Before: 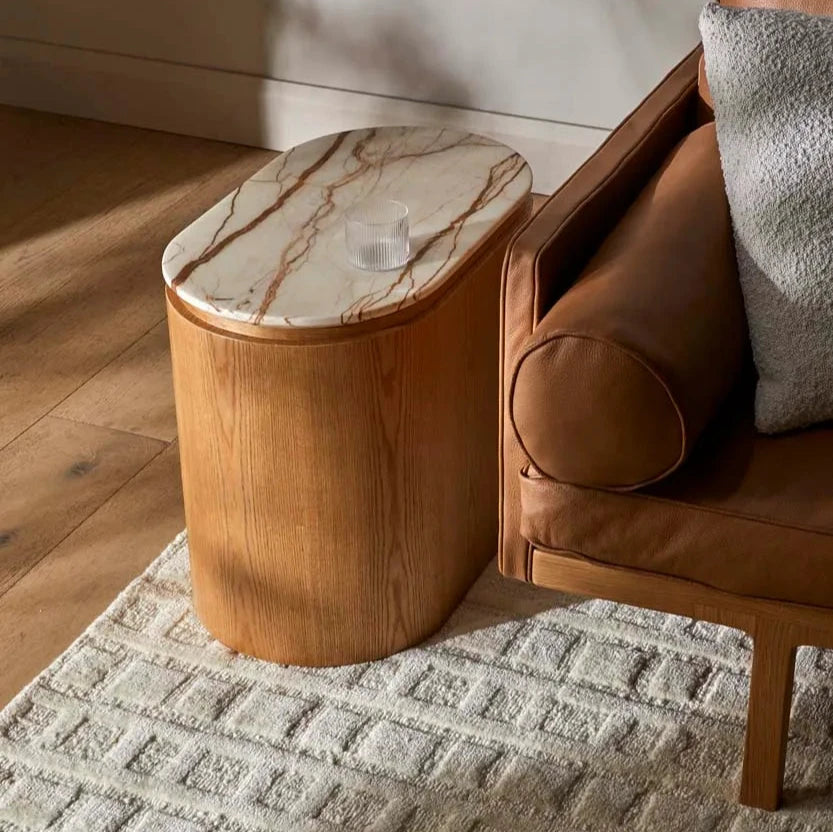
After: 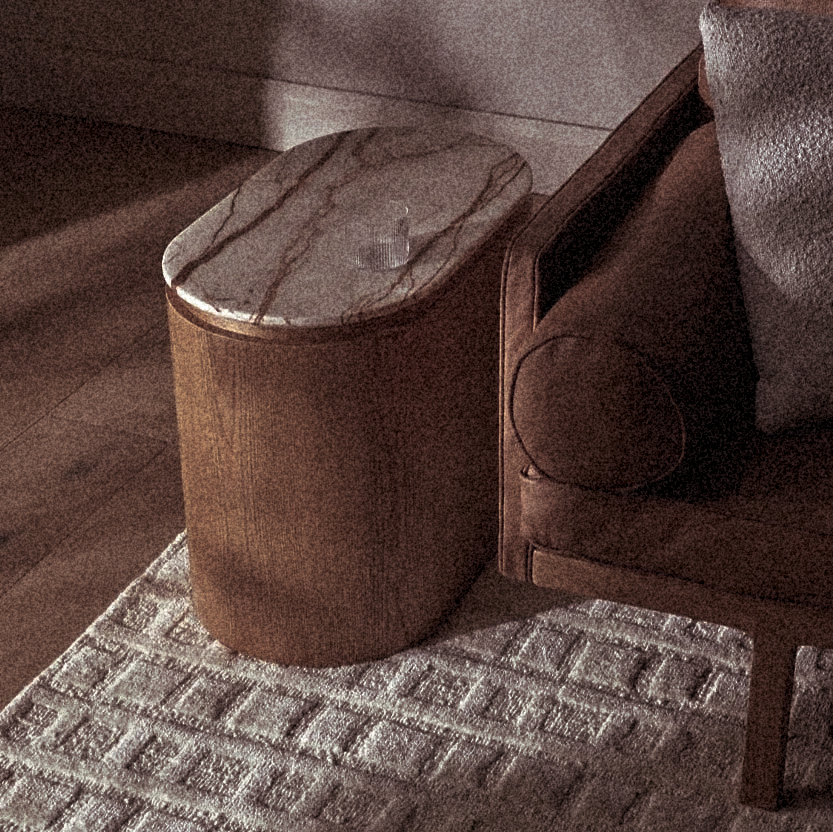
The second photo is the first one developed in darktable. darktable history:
grain: coarseness 46.9 ISO, strength 50.21%, mid-tones bias 0%
base curve: curves: ch0 [(0, 0) (0.564, 0.291) (0.802, 0.731) (1, 1)]
split-toning: shadows › saturation 0.24, highlights › hue 54°, highlights › saturation 0.24
